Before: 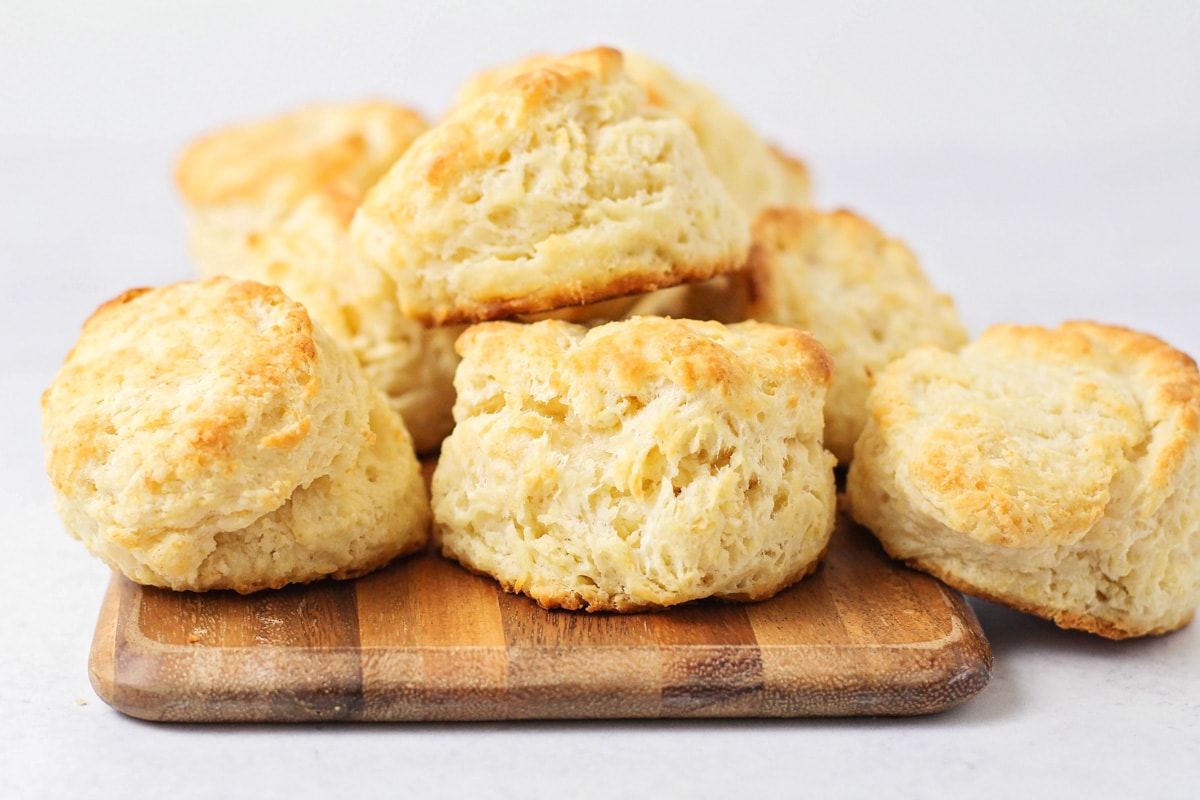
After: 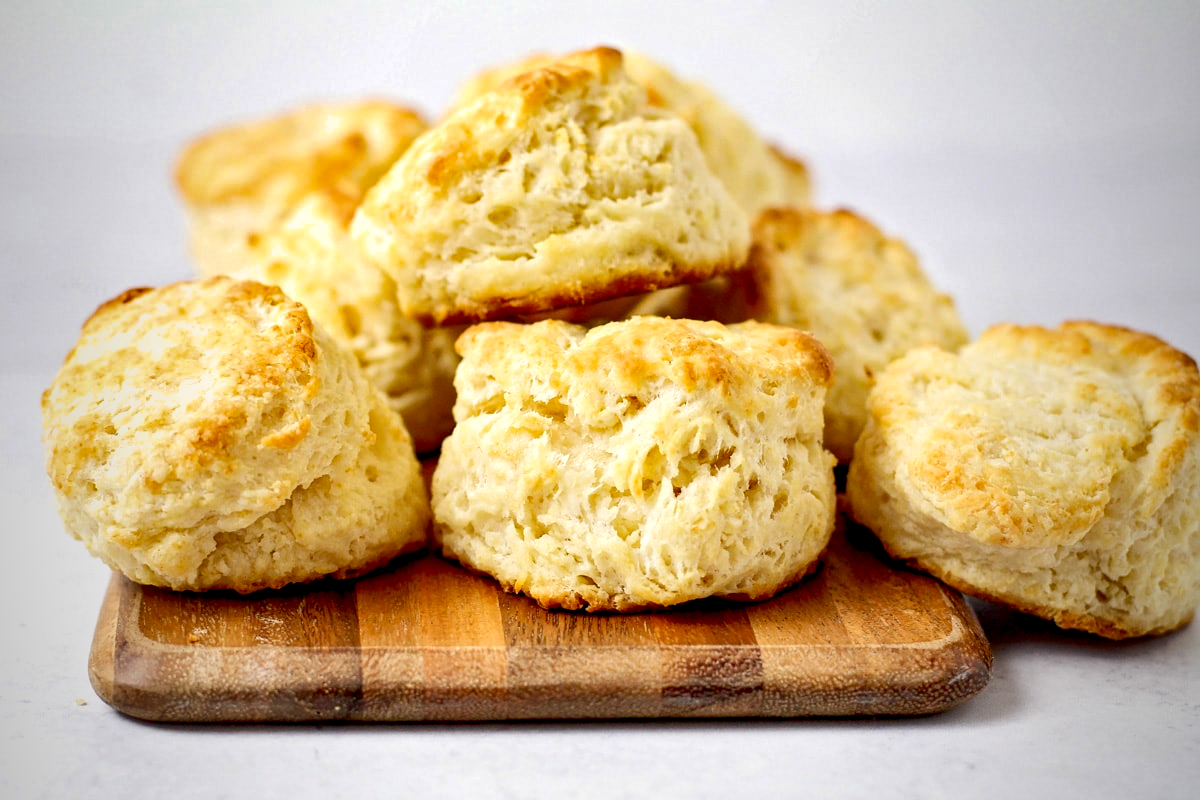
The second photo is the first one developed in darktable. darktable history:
exposure: black level correction 0.025, exposure 0.186 EV, compensate highlight preservation false
shadows and highlights: white point adjustment 0.072, soften with gaussian
vignetting: fall-off start 72.41%, fall-off radius 107.56%, brightness -0.629, saturation -0.004, width/height ratio 0.73
